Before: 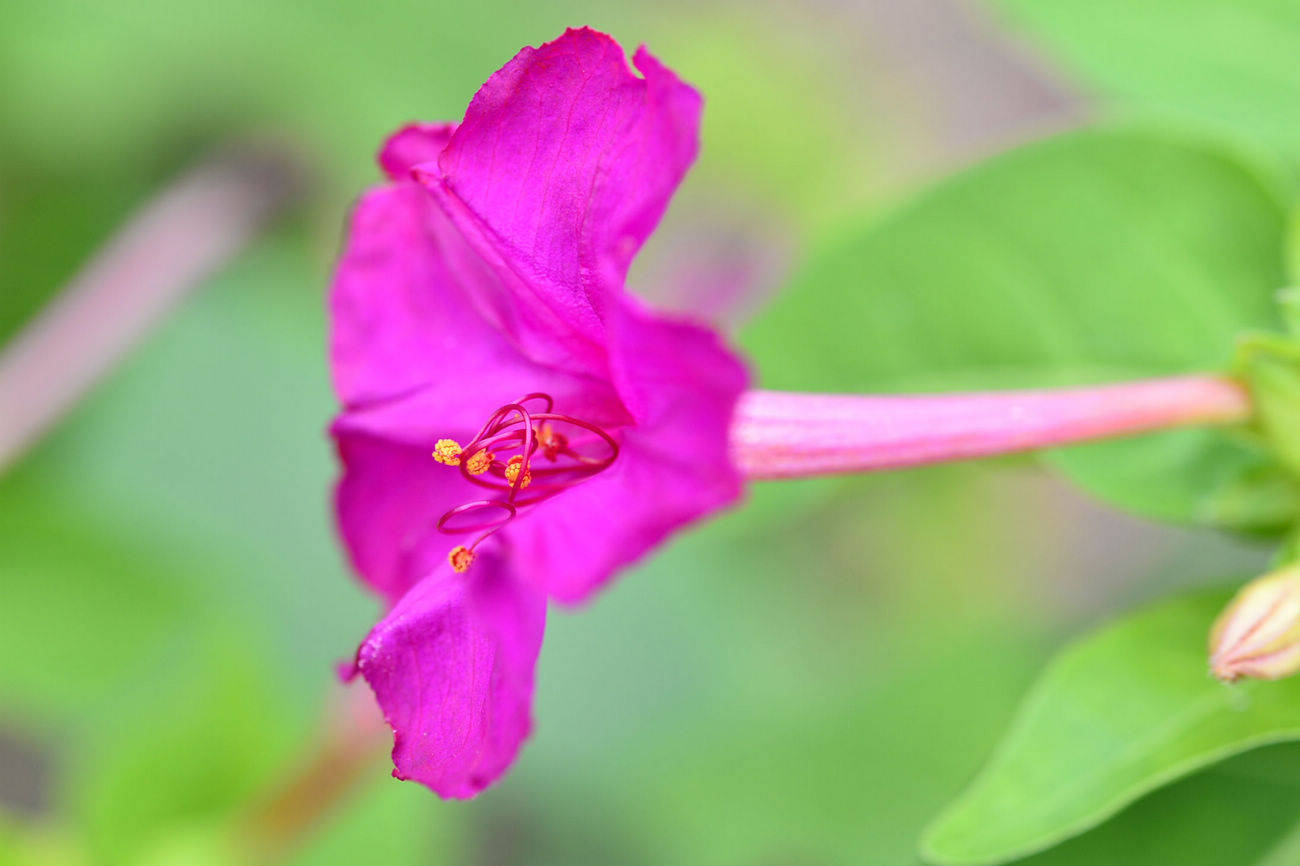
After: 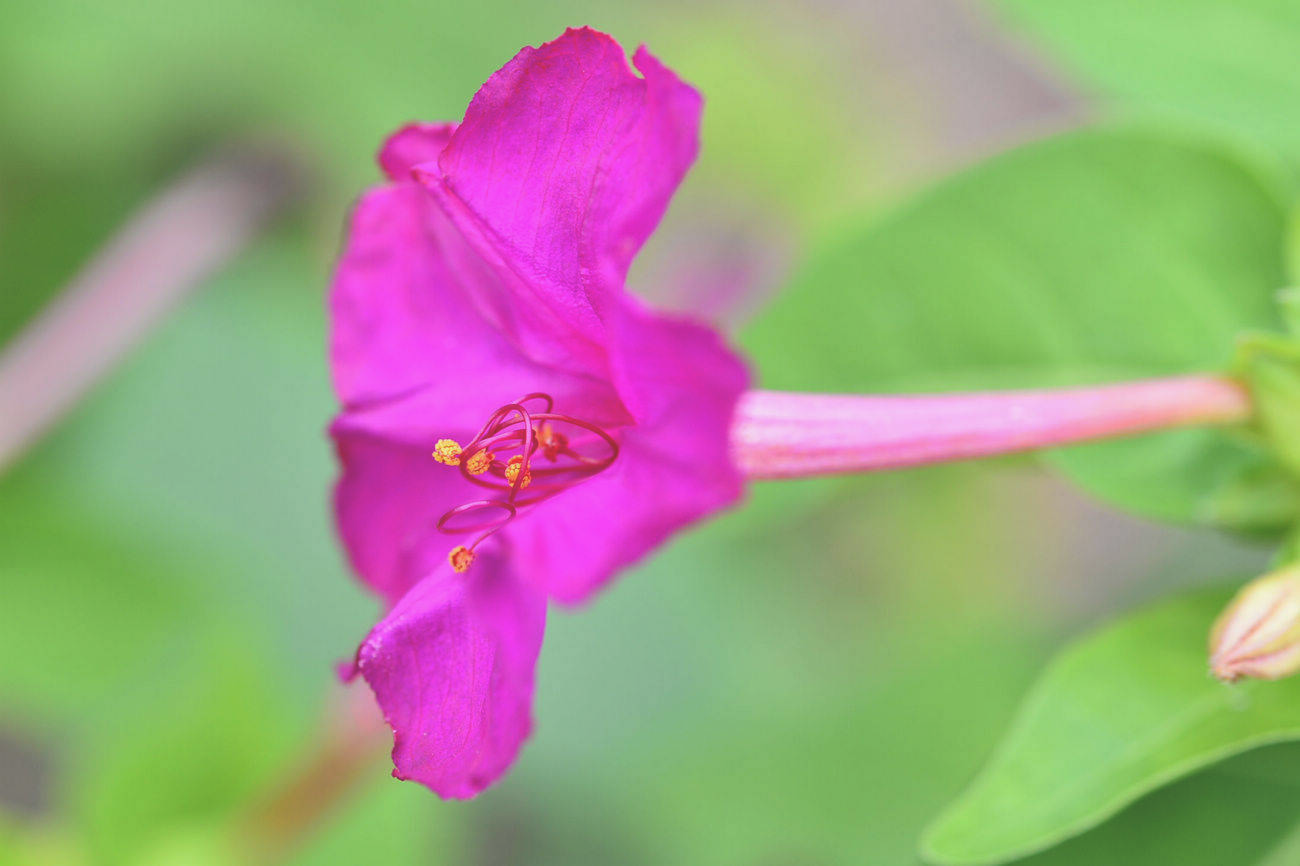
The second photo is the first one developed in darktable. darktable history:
exposure: black level correction -0.026, exposure -0.118 EV, compensate exposure bias true, compensate highlight preservation false
